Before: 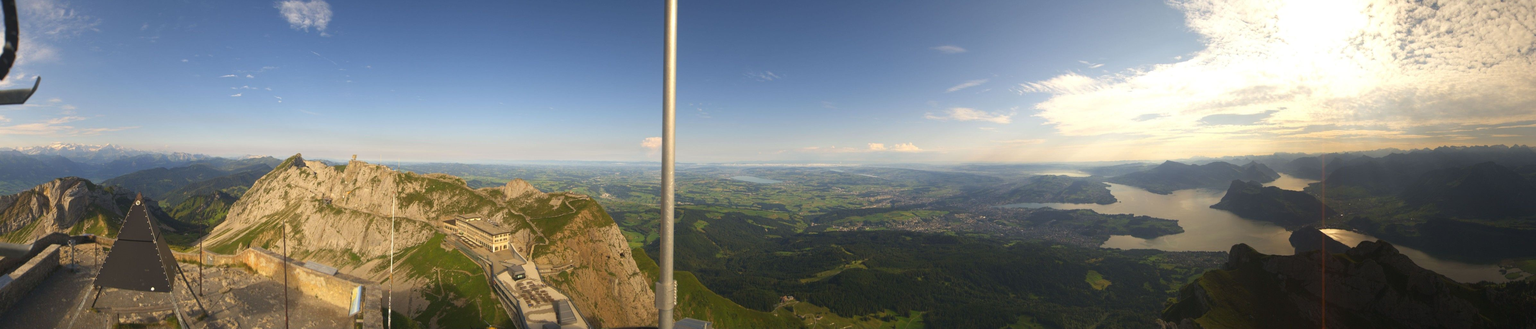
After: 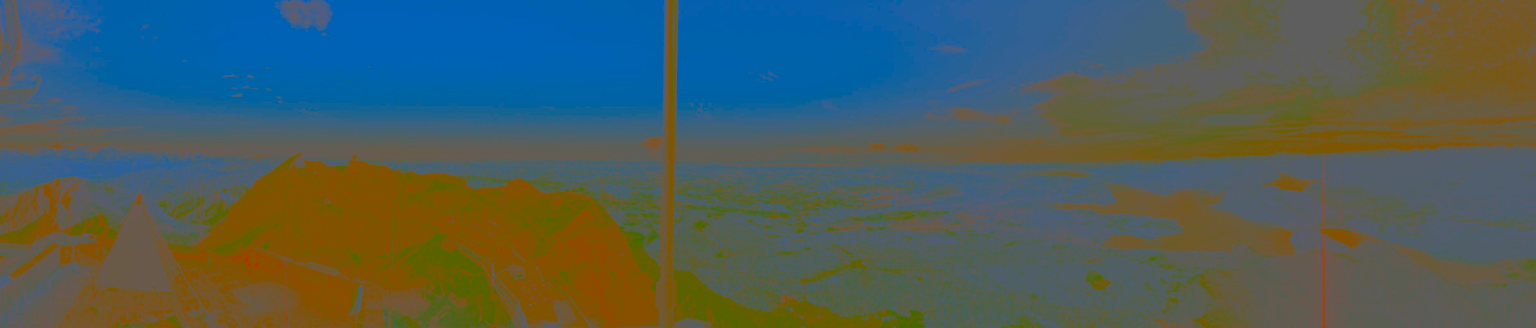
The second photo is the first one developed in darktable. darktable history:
contrast brightness saturation: contrast -0.99, brightness -0.17, saturation 0.75
exposure: black level correction 0.009, exposure 0.119 EV, compensate highlight preservation false
